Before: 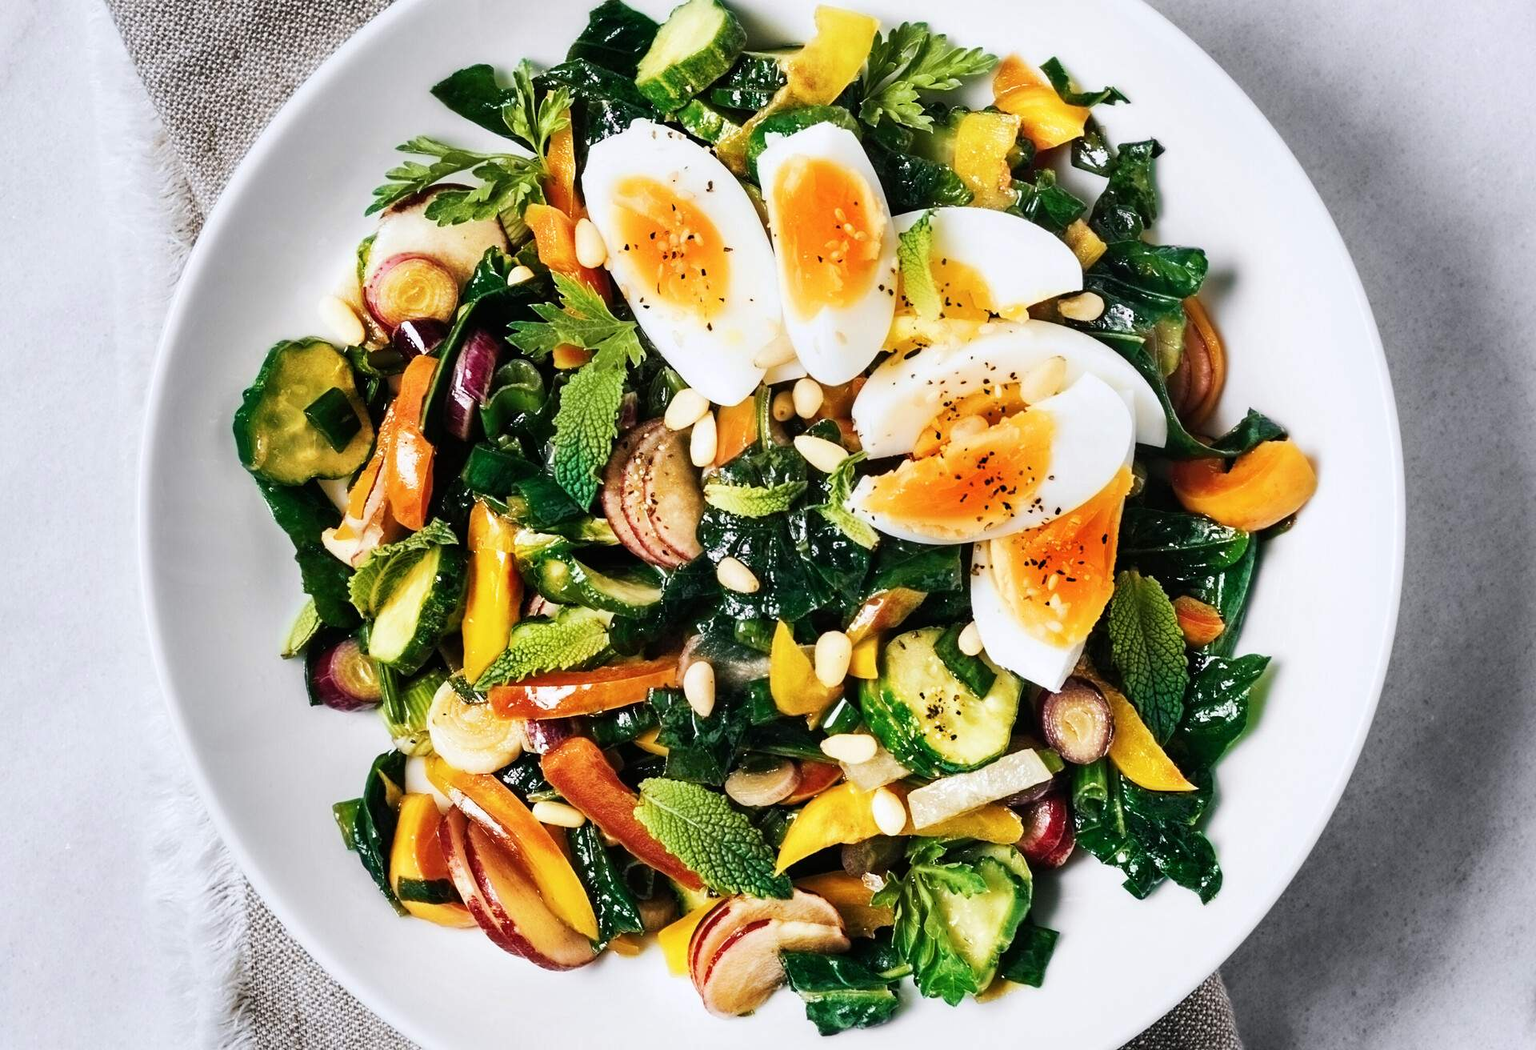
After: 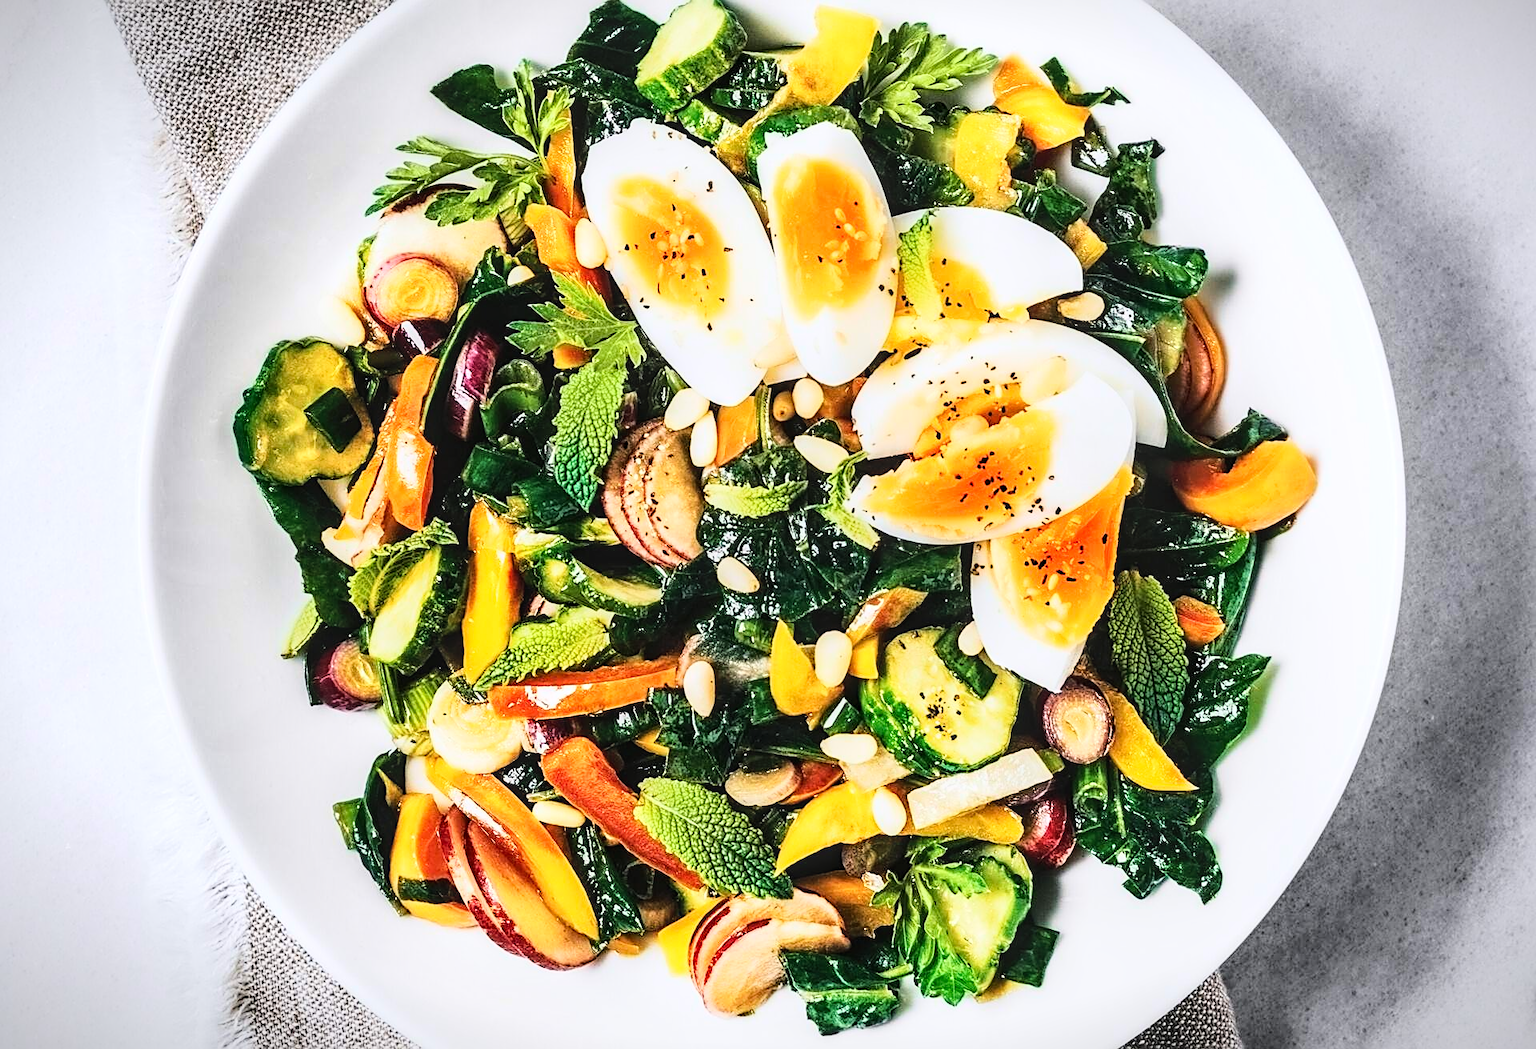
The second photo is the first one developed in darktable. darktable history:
vignetting: fall-off start 99.44%, width/height ratio 1.323
local contrast: on, module defaults
base curve: curves: ch0 [(0, 0) (0.028, 0.03) (0.121, 0.232) (0.46, 0.748) (0.859, 0.968) (1, 1)]
sharpen: on, module defaults
